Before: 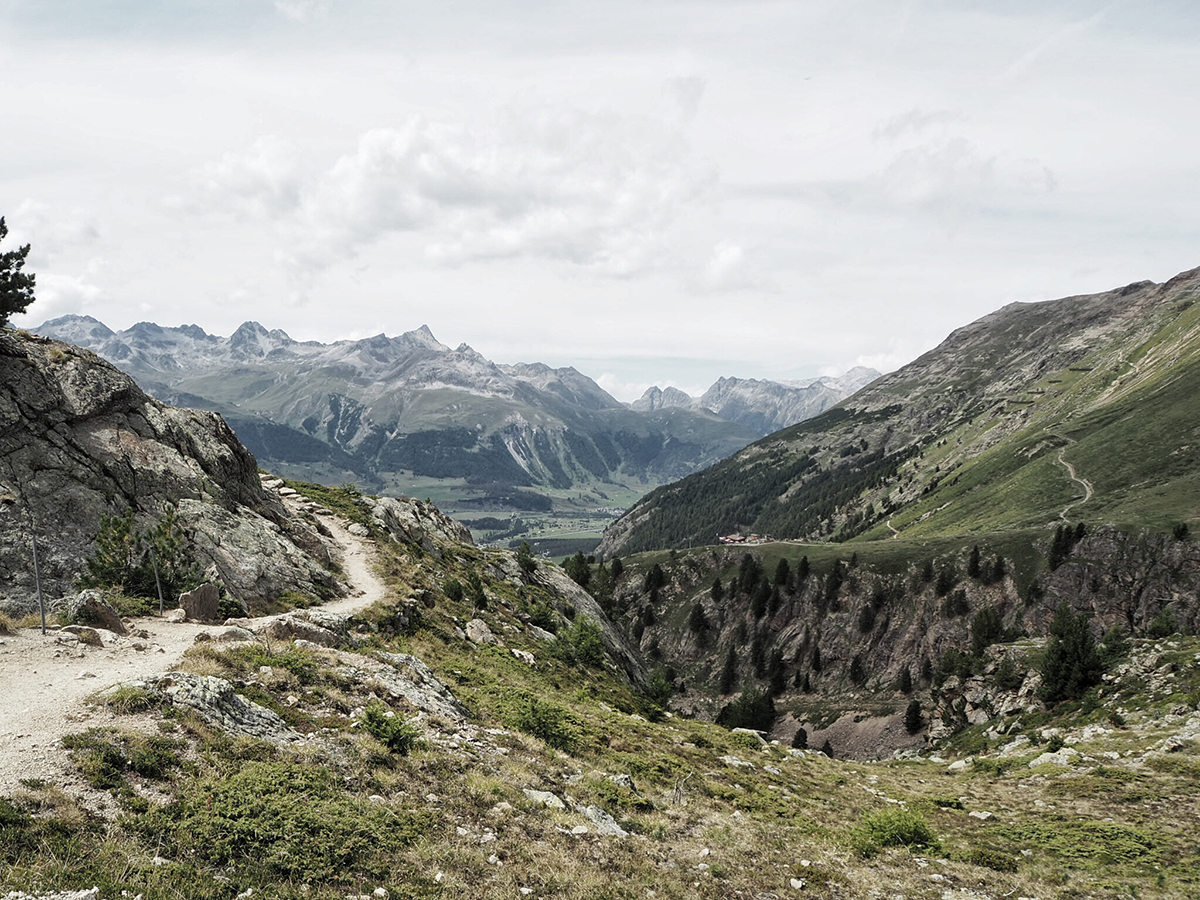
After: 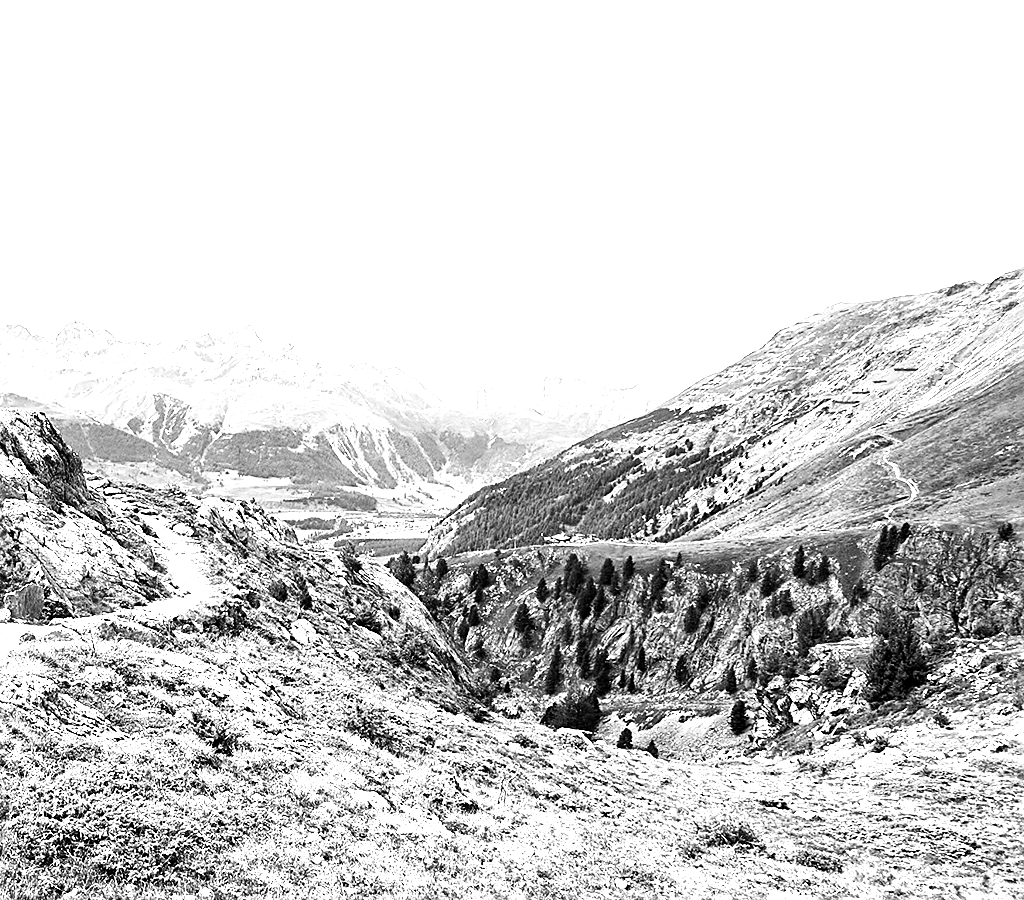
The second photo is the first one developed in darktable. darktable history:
crop and rotate: left 14.584%
monochrome: size 3.1
contrast equalizer: octaves 7, y [[0.6 ×6], [0.55 ×6], [0 ×6], [0 ×6], [0 ×6]], mix 0.15
sharpen: on, module defaults
color balance rgb: shadows lift › luminance -41.13%, shadows lift › chroma 14.13%, shadows lift › hue 260°, power › luminance -3.76%, power › chroma 0.56%, power › hue 40.37°, highlights gain › luminance 16.81%, highlights gain › chroma 2.94%, highlights gain › hue 260°, global offset › luminance -0.29%, global offset › chroma 0.31%, global offset › hue 260°, perceptual saturation grading › global saturation 20%, perceptual saturation grading › highlights -13.92%, perceptual saturation grading › shadows 50%
rgb curve: curves: ch0 [(0, 0) (0.093, 0.159) (0.241, 0.265) (0.414, 0.42) (1, 1)], compensate middle gray true, preserve colors basic power
exposure: black level correction 0, exposure 1.9 EV, compensate highlight preservation false
contrast brightness saturation: contrast 0.15, brightness 0.05
